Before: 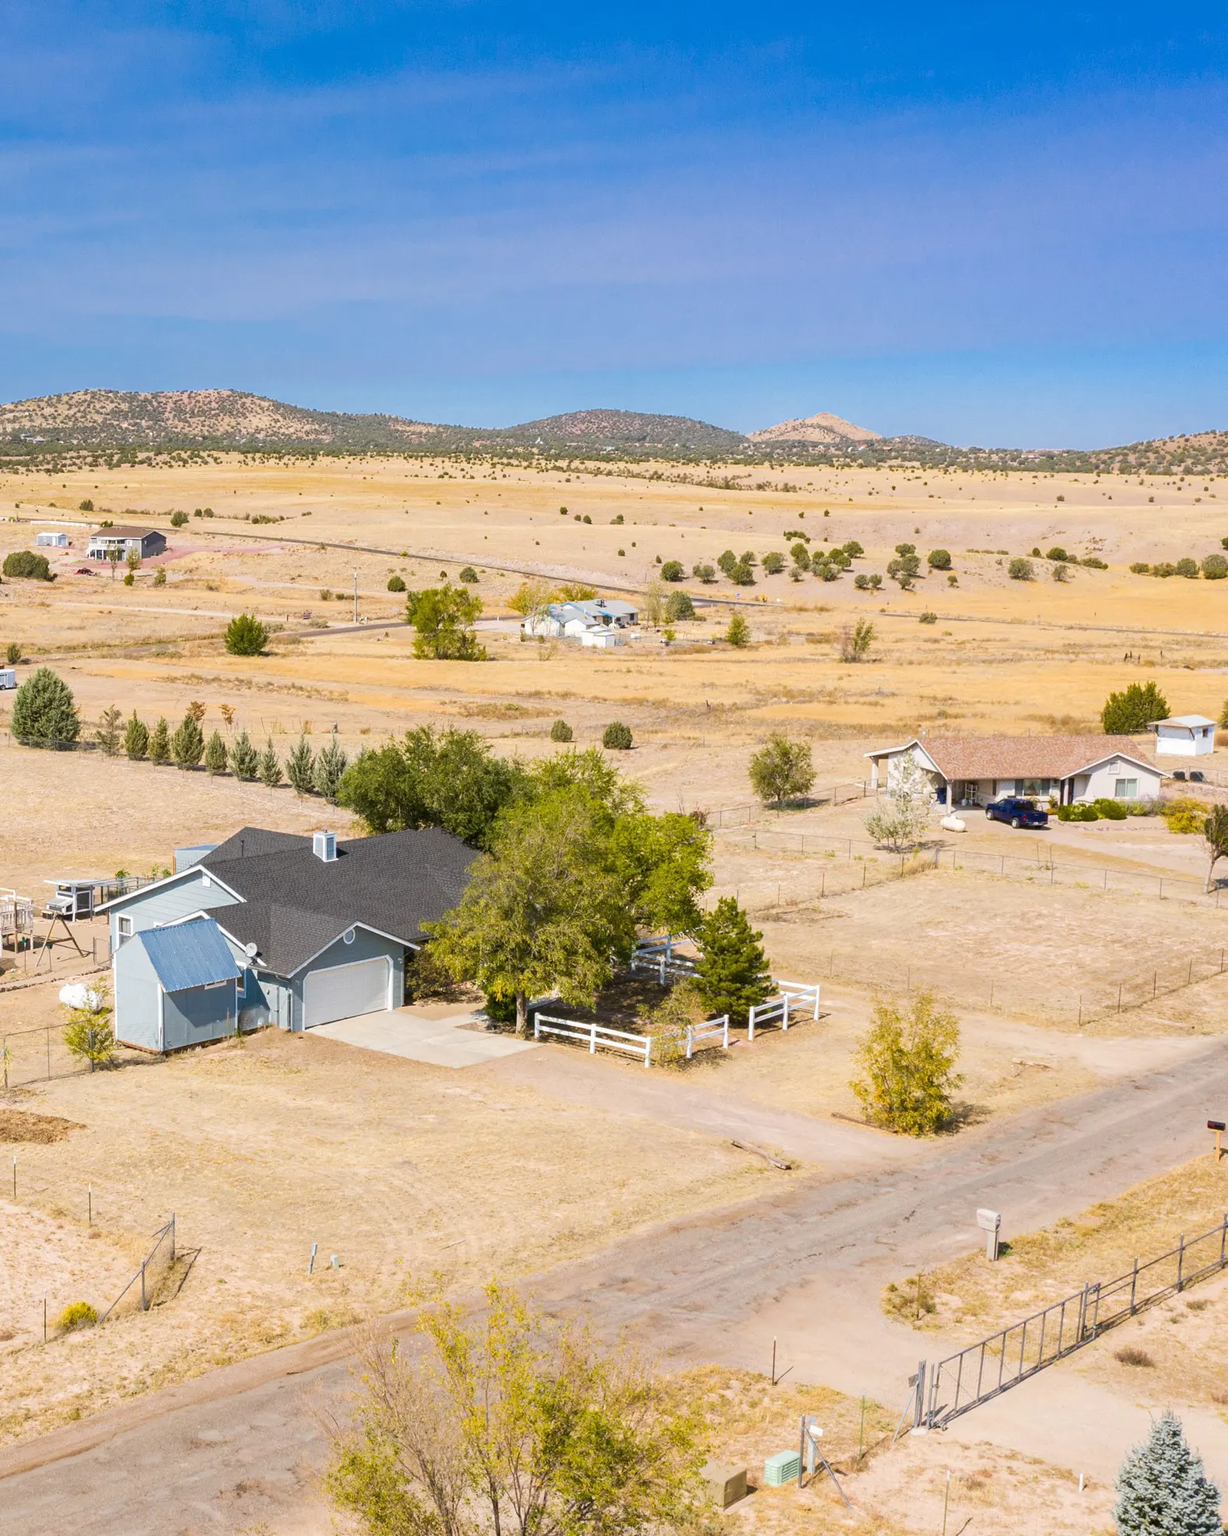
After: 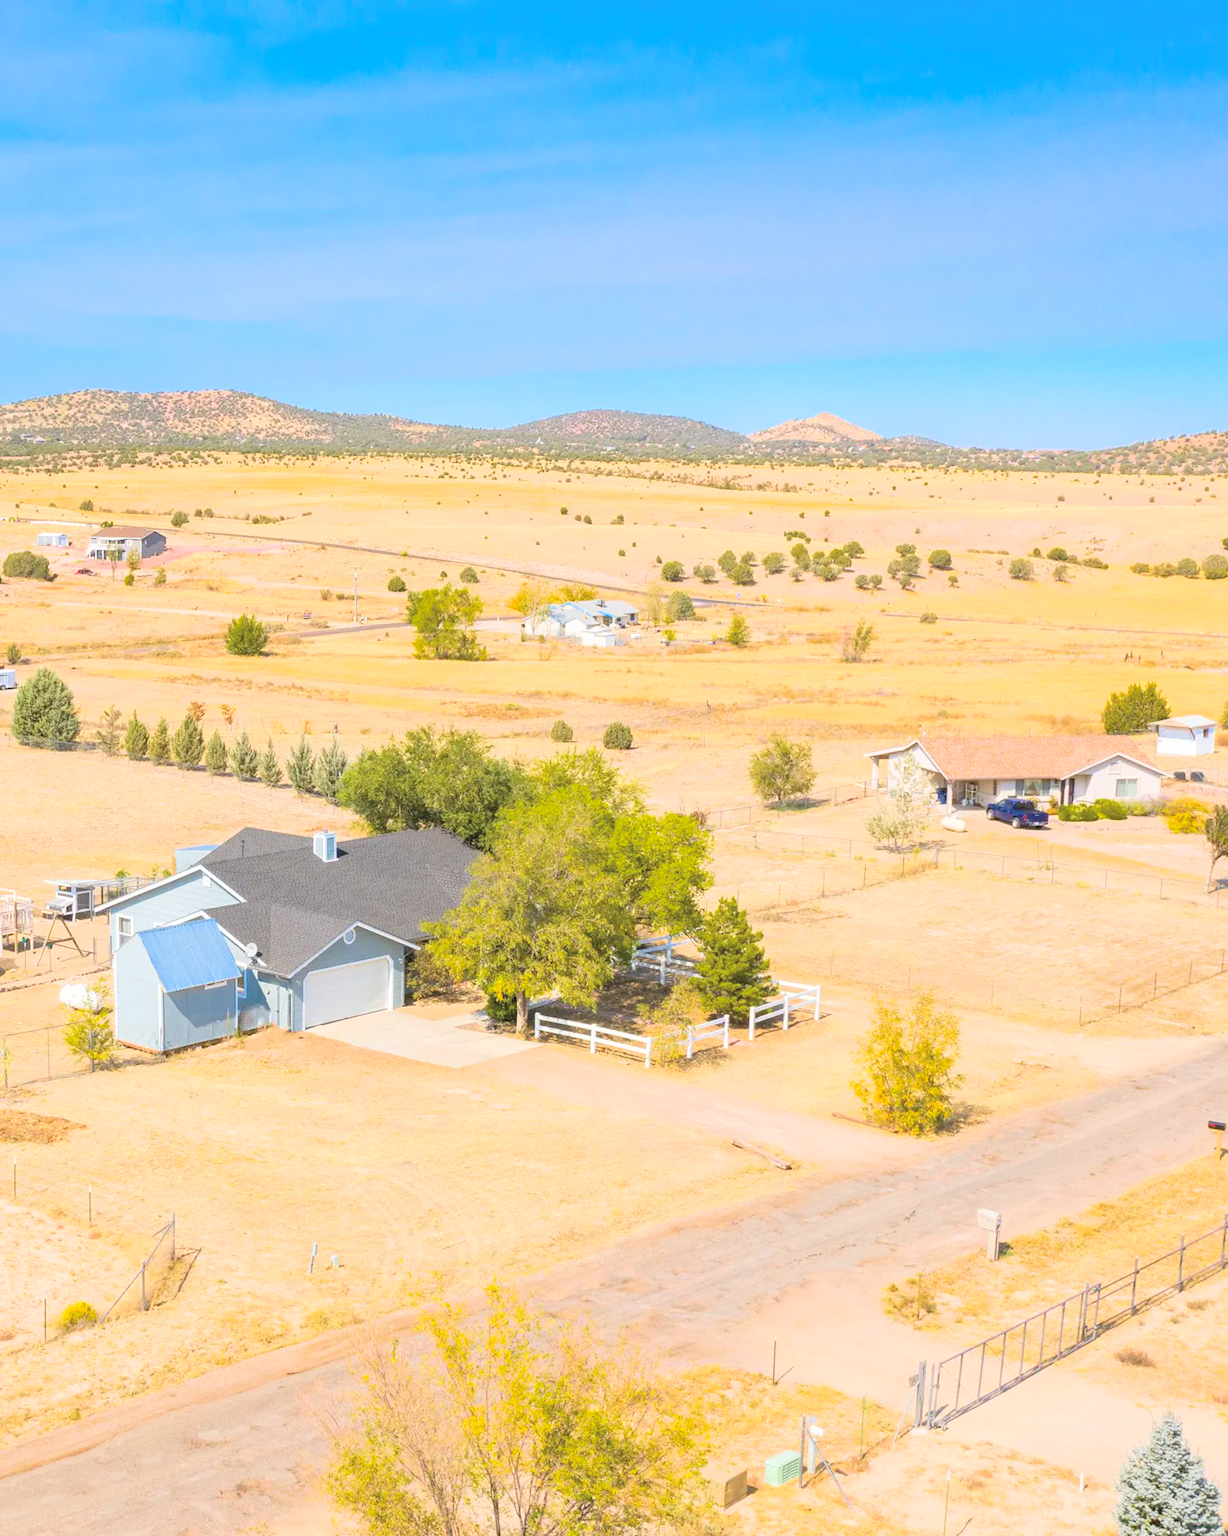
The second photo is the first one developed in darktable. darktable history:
global tonemap: drago (0.7, 100)
exposure: exposure 1.15 EV, compensate highlight preservation false
